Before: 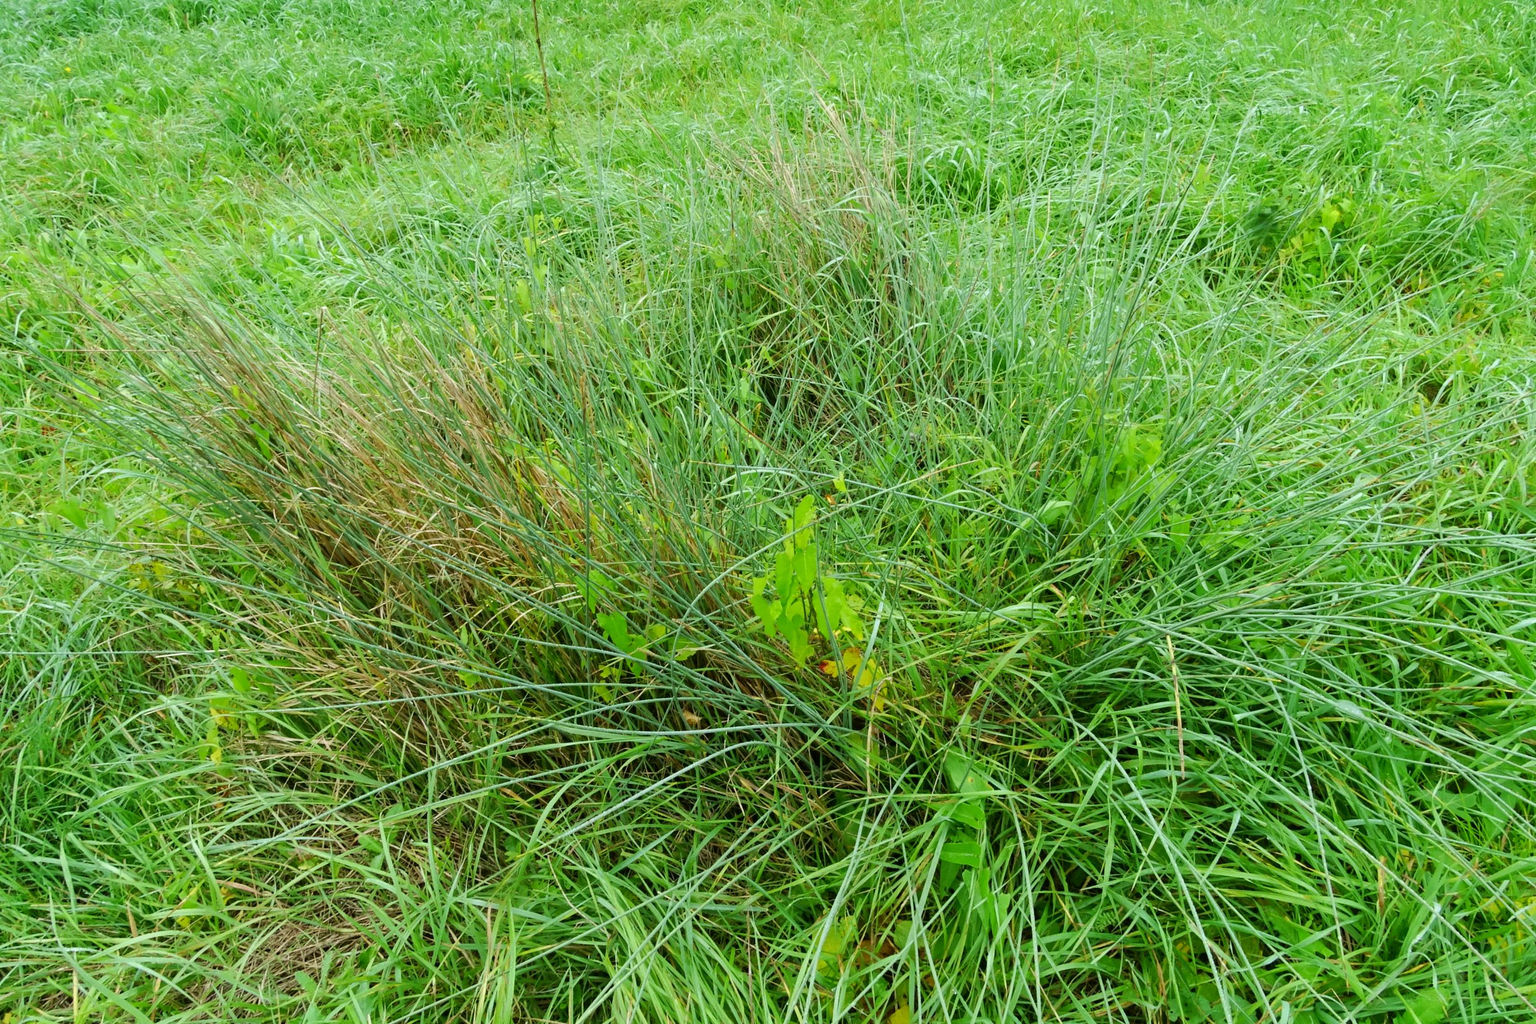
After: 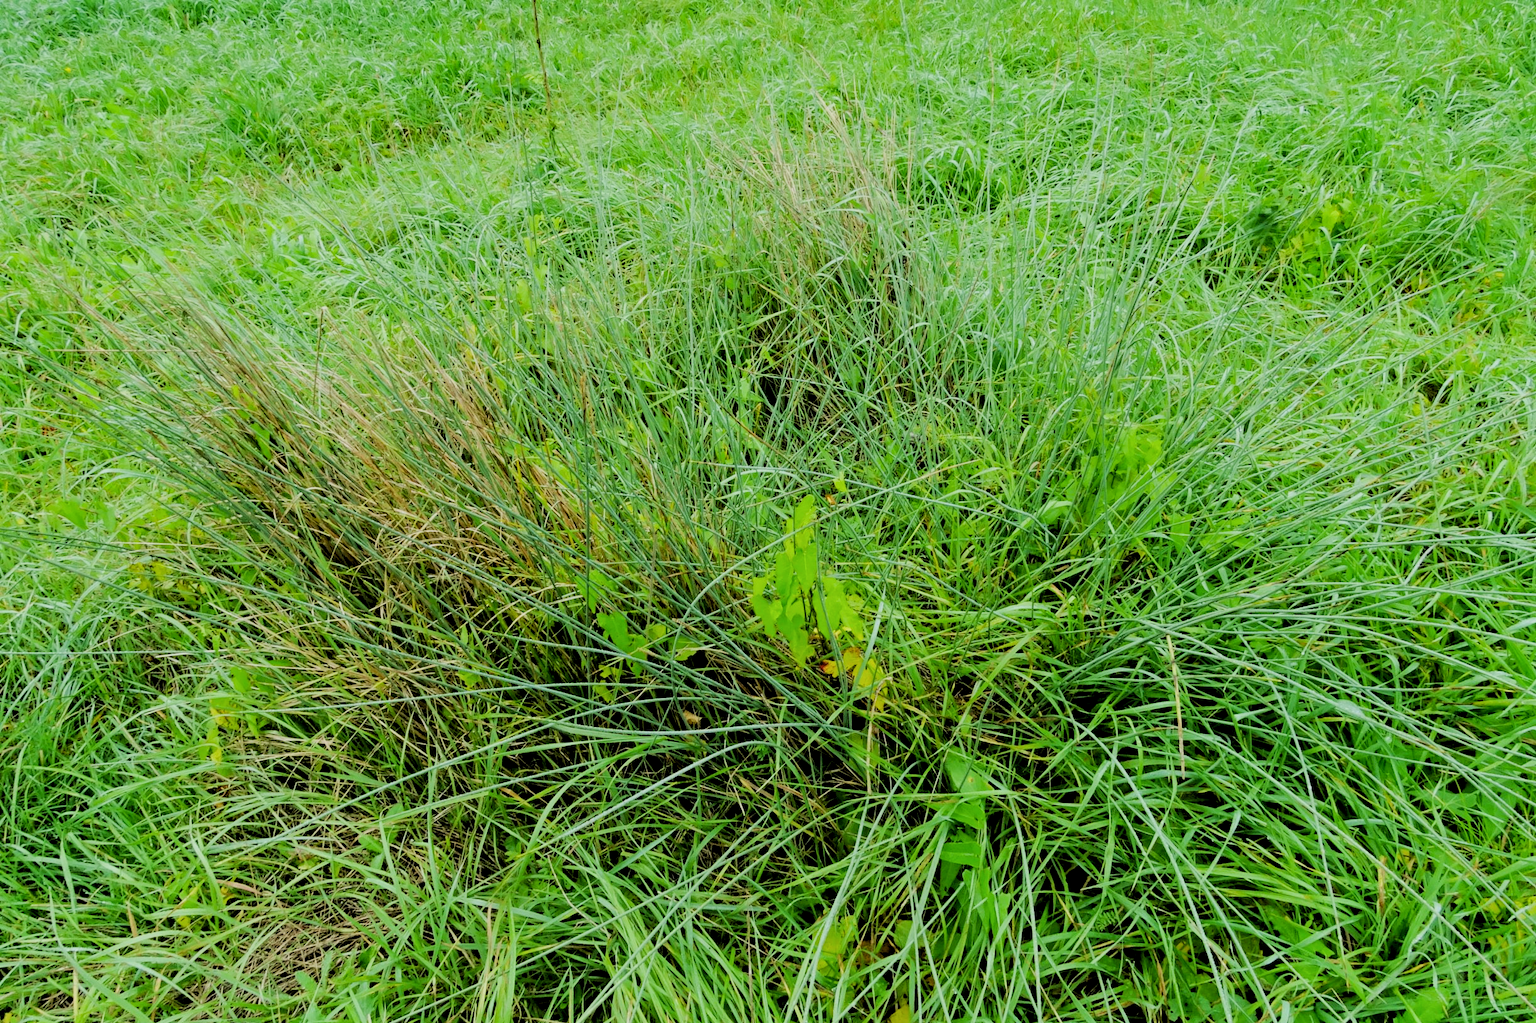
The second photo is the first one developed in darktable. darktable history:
exposure: compensate exposure bias true, compensate highlight preservation false
color balance rgb: perceptual saturation grading › global saturation -0.049%, global vibrance 20%
local contrast: highlights 107%, shadows 102%, detail 119%, midtone range 0.2
filmic rgb: black relative exposure -2.93 EV, white relative exposure 4.56 EV, hardness 1.75, contrast 1.267, iterations of high-quality reconstruction 0
